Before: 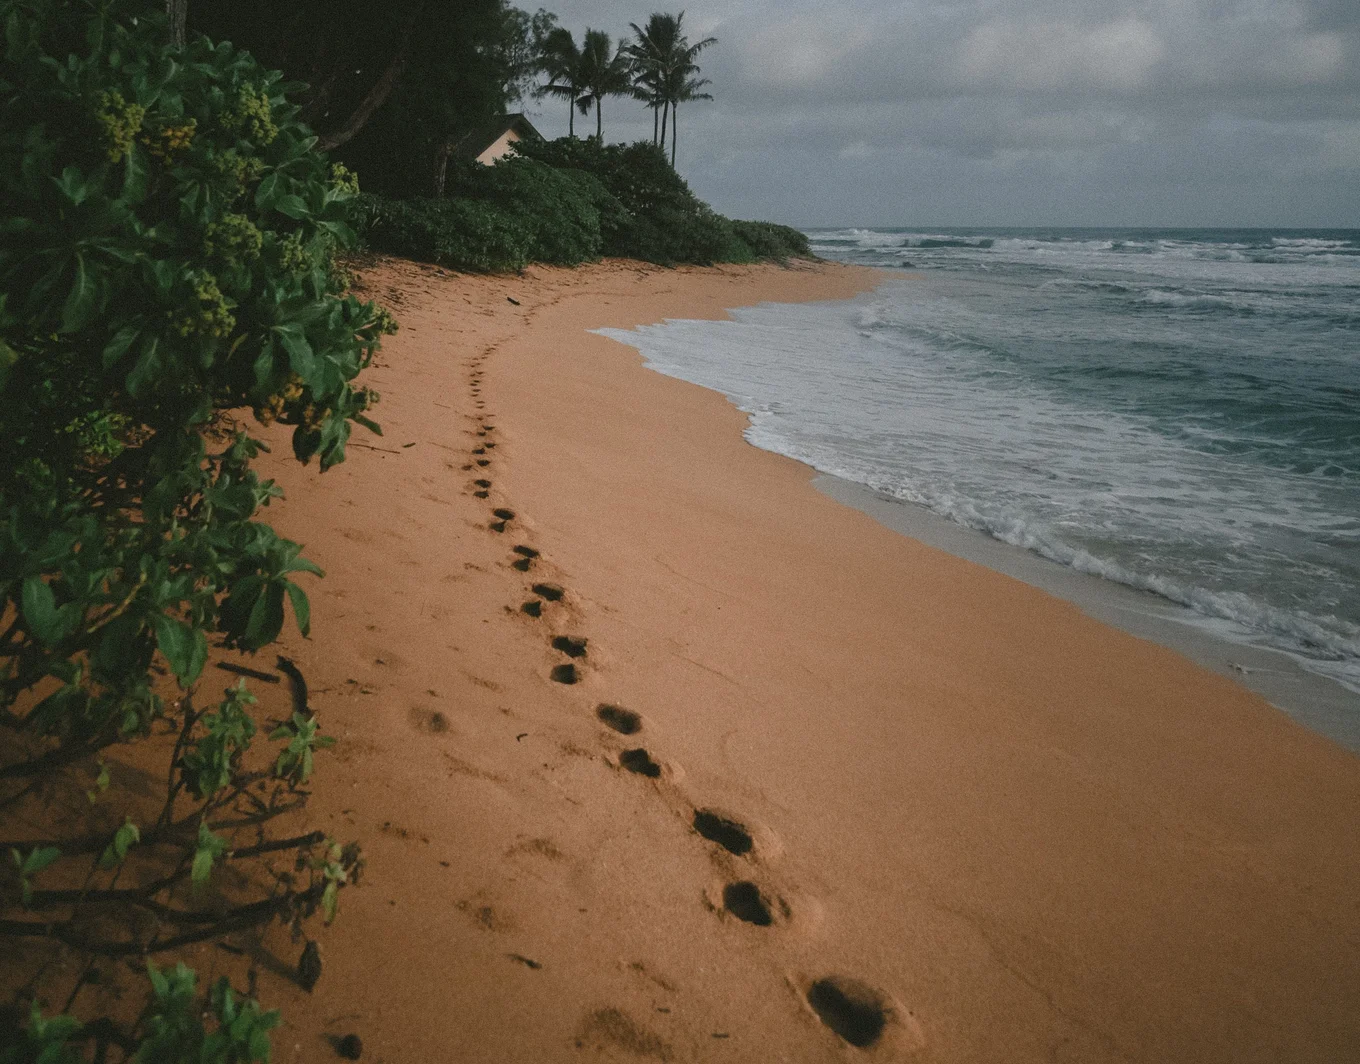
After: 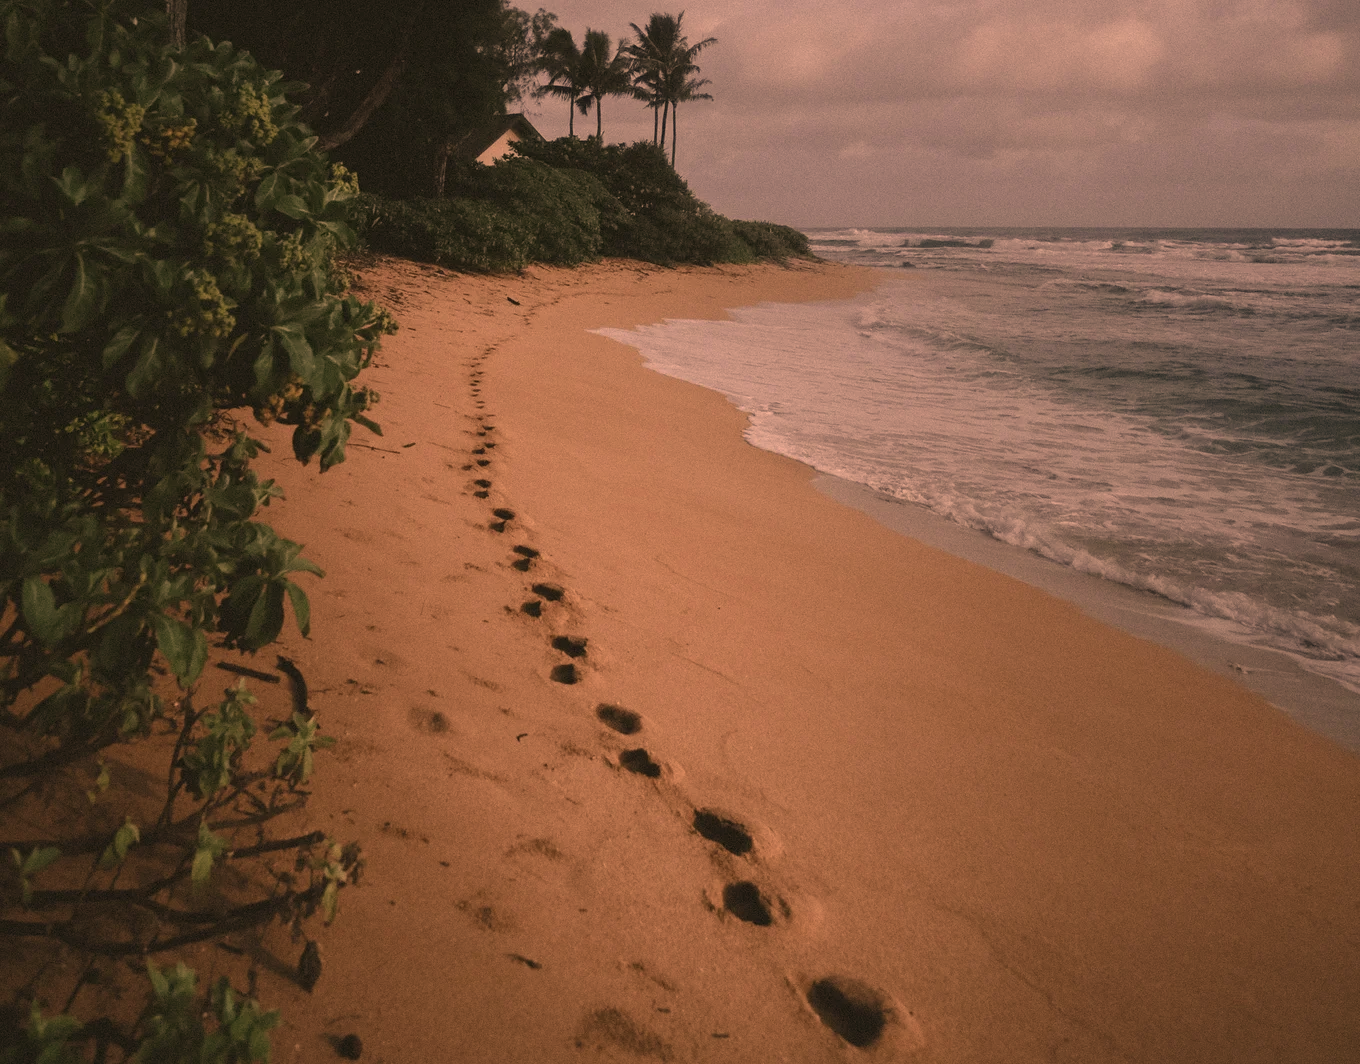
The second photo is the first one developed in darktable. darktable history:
color correction: highlights a* 39.93, highlights b* 39.97, saturation 0.687
velvia: strength 15.29%
